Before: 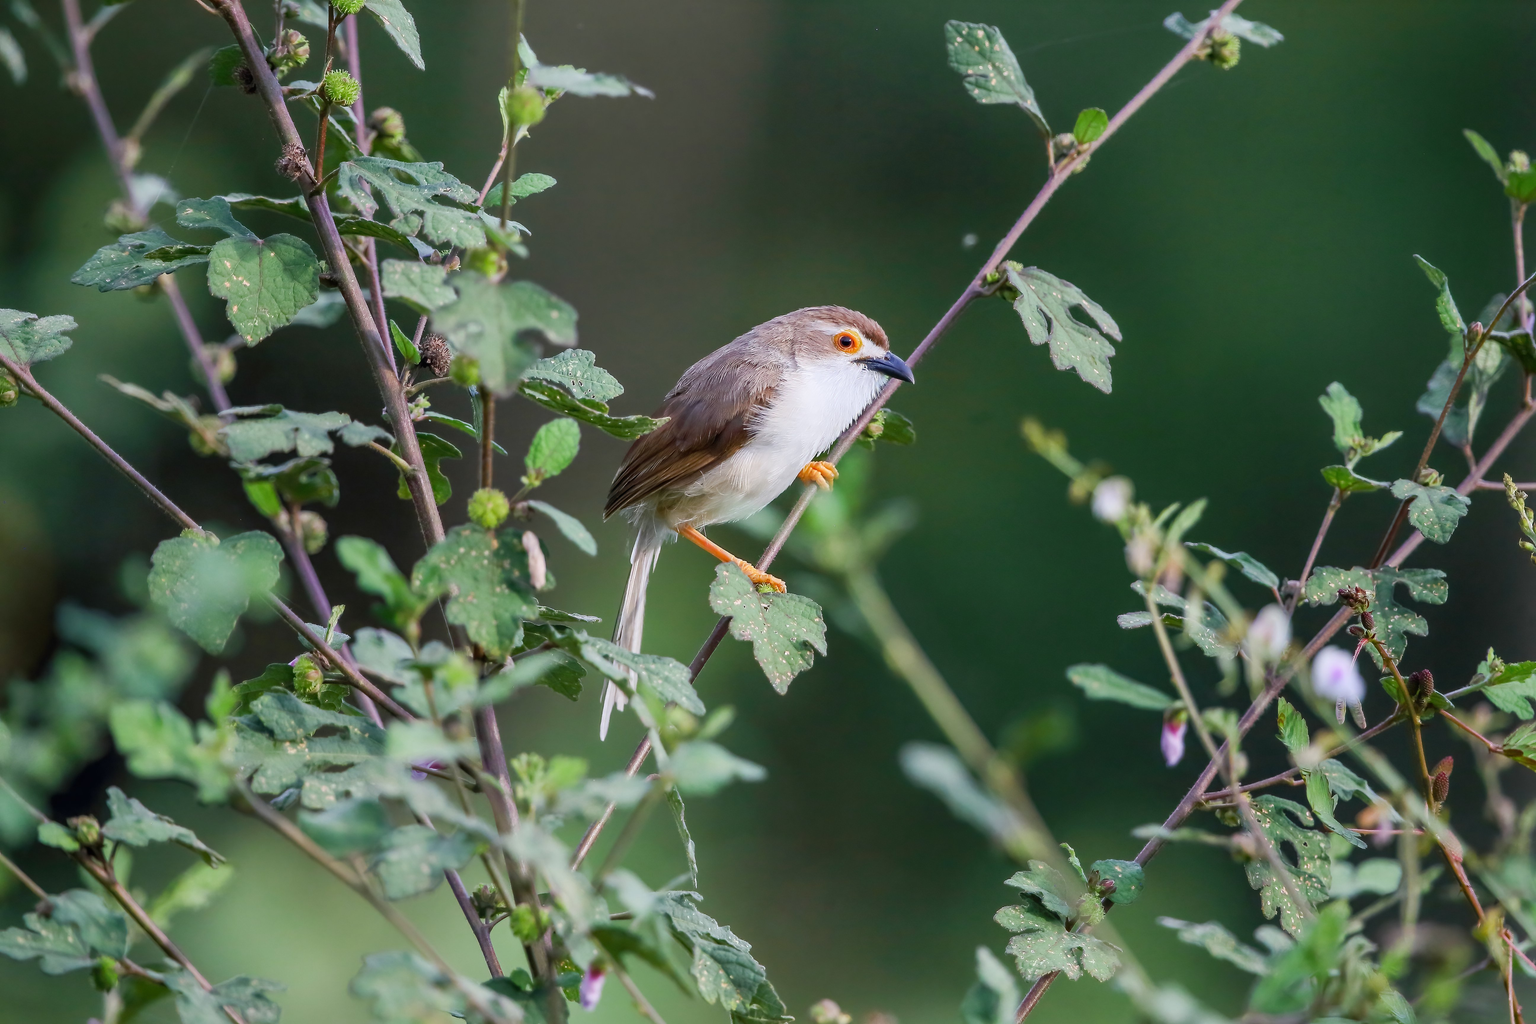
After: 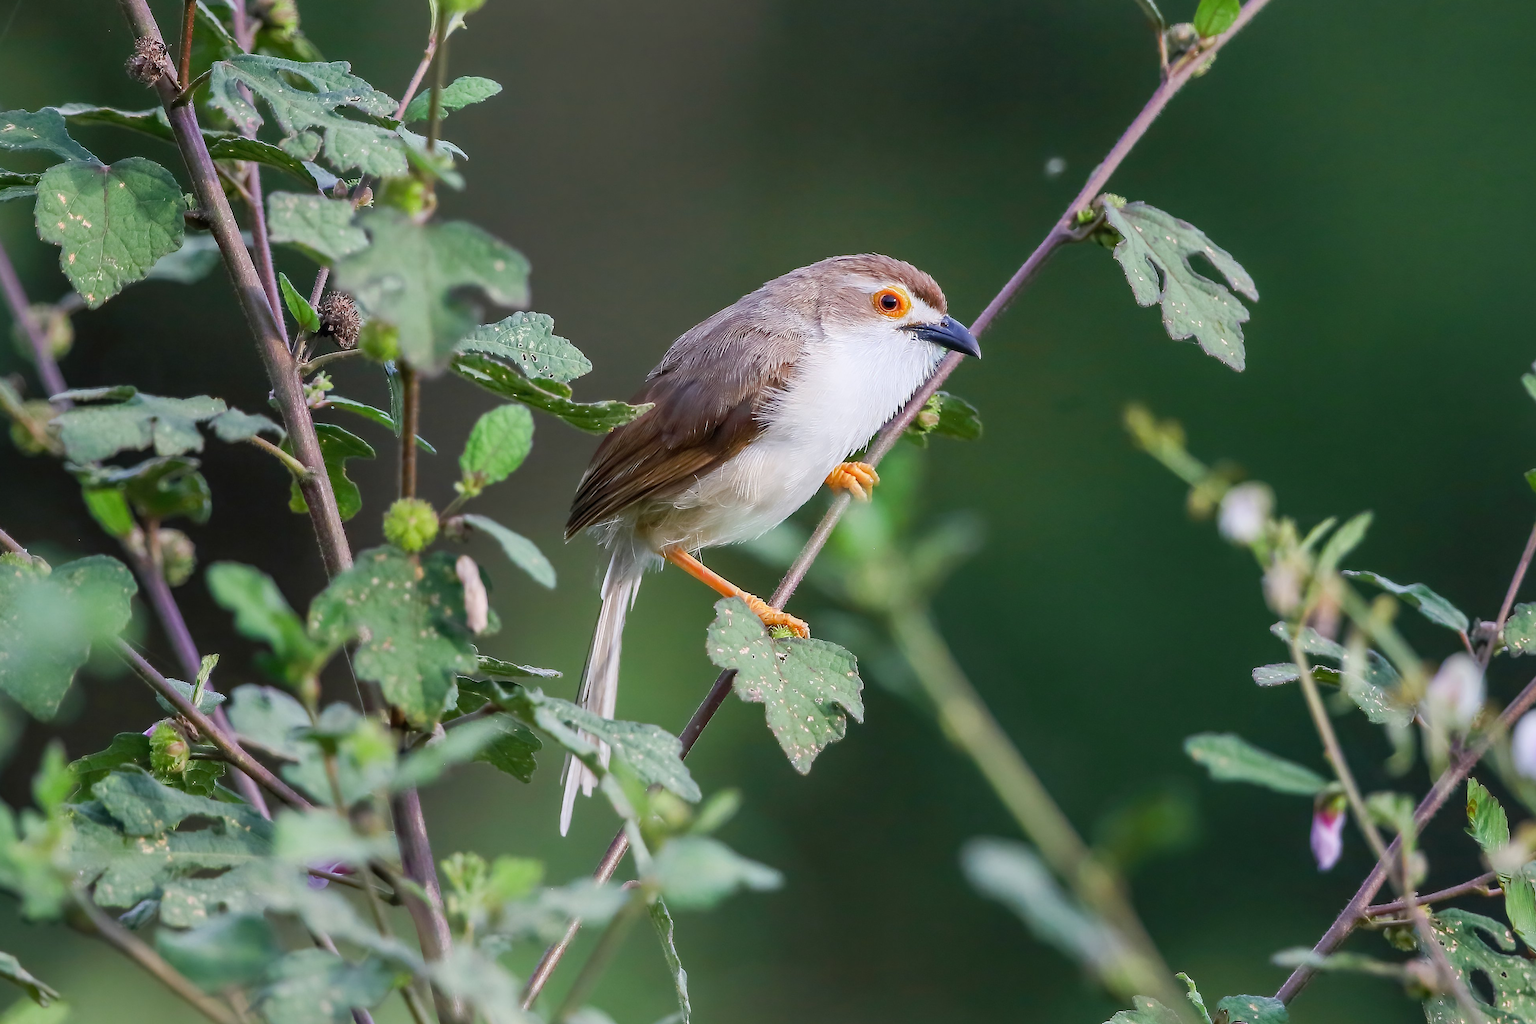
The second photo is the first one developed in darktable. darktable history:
crop and rotate: left 11.831%, top 11.346%, right 13.429%, bottom 13.899%
white balance: emerald 1
